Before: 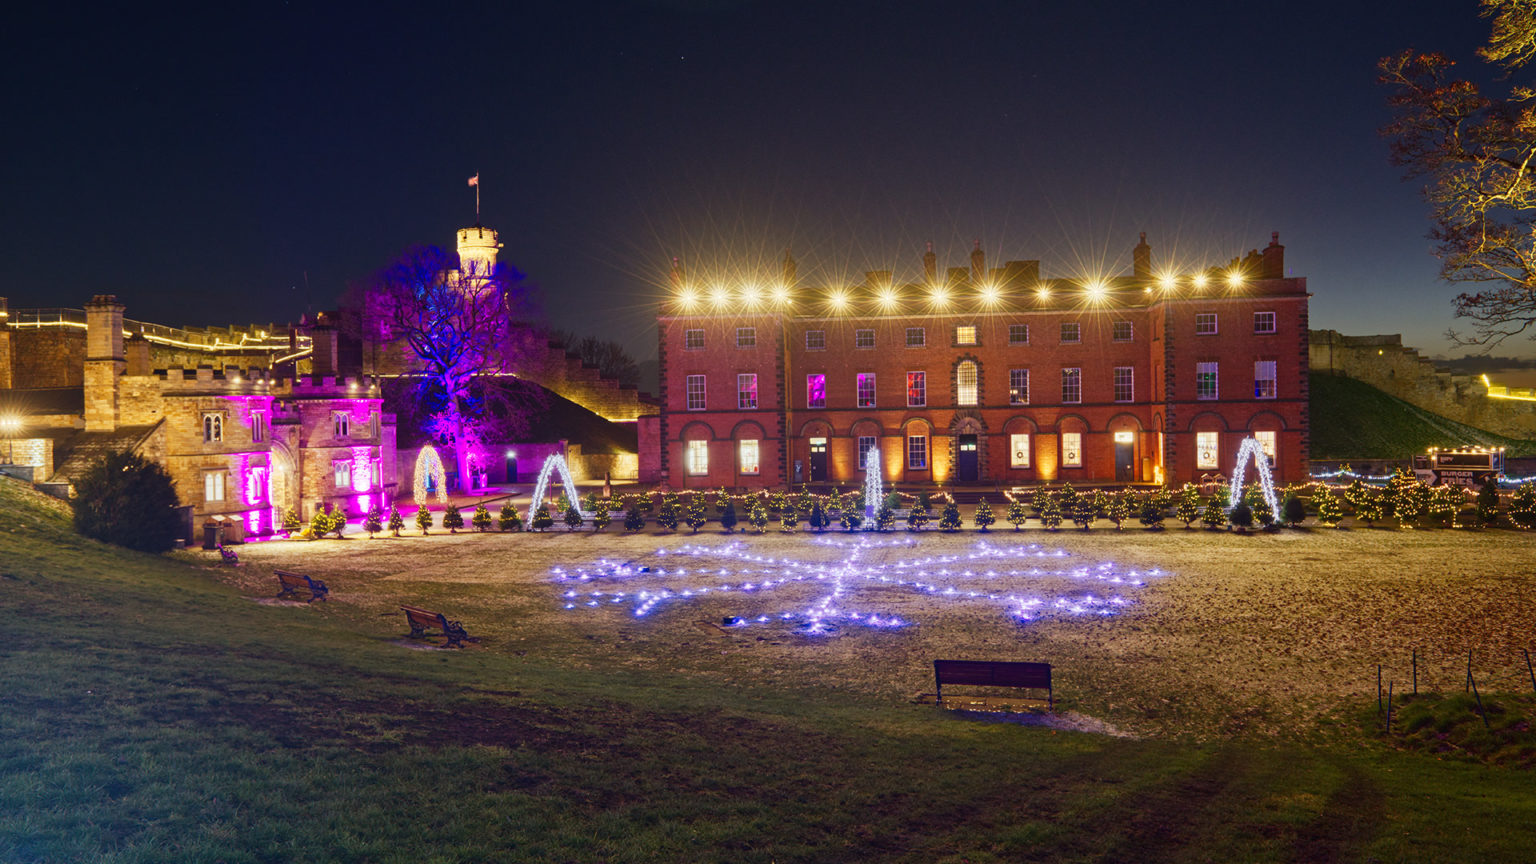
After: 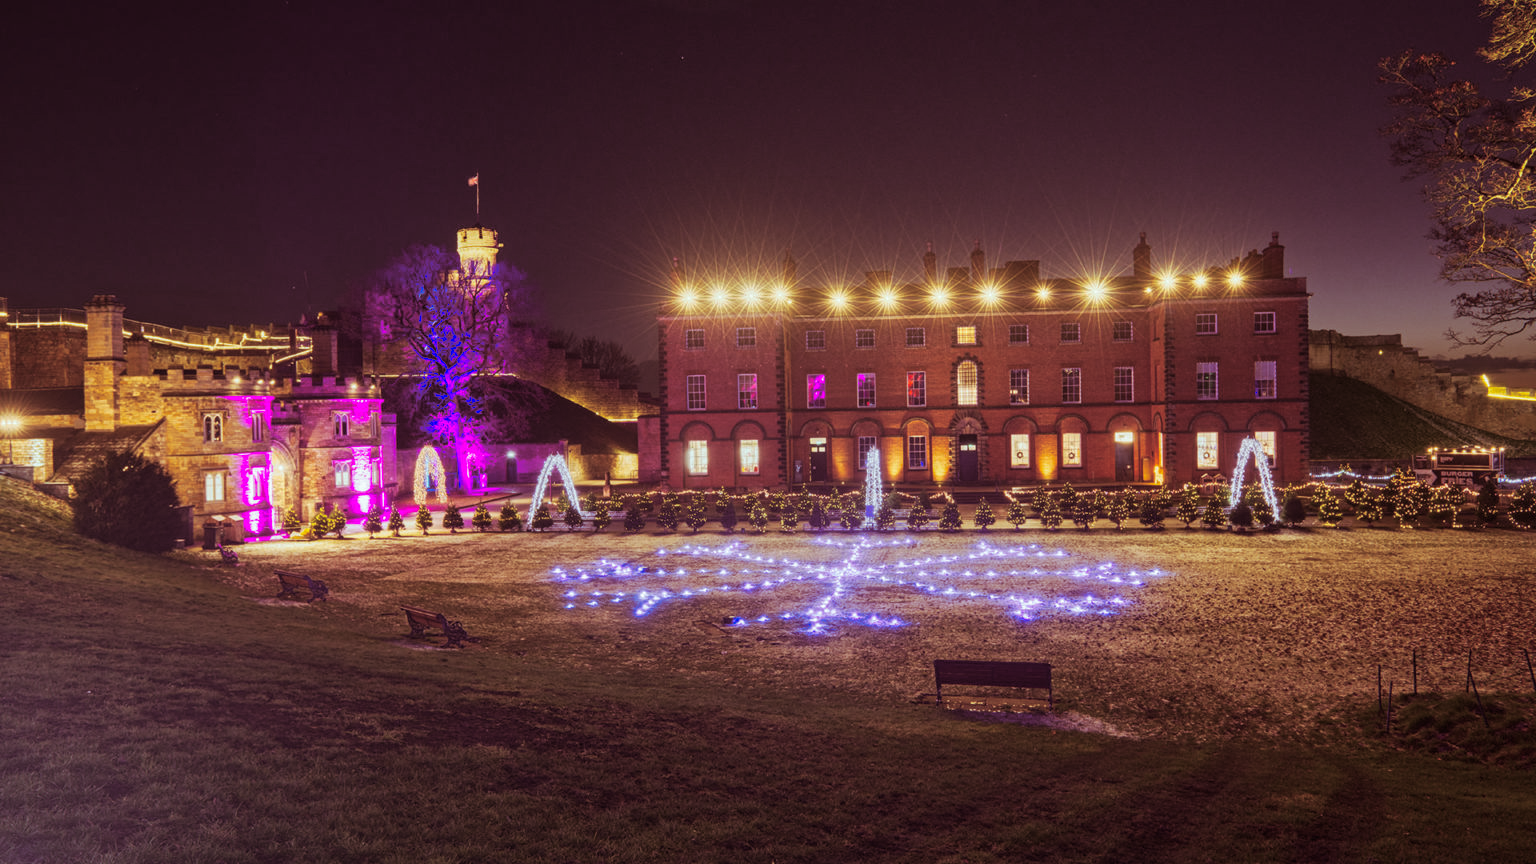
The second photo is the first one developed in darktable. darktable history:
local contrast: detail 110%
split-toning: highlights › hue 180°
vibrance: vibrance 22%
